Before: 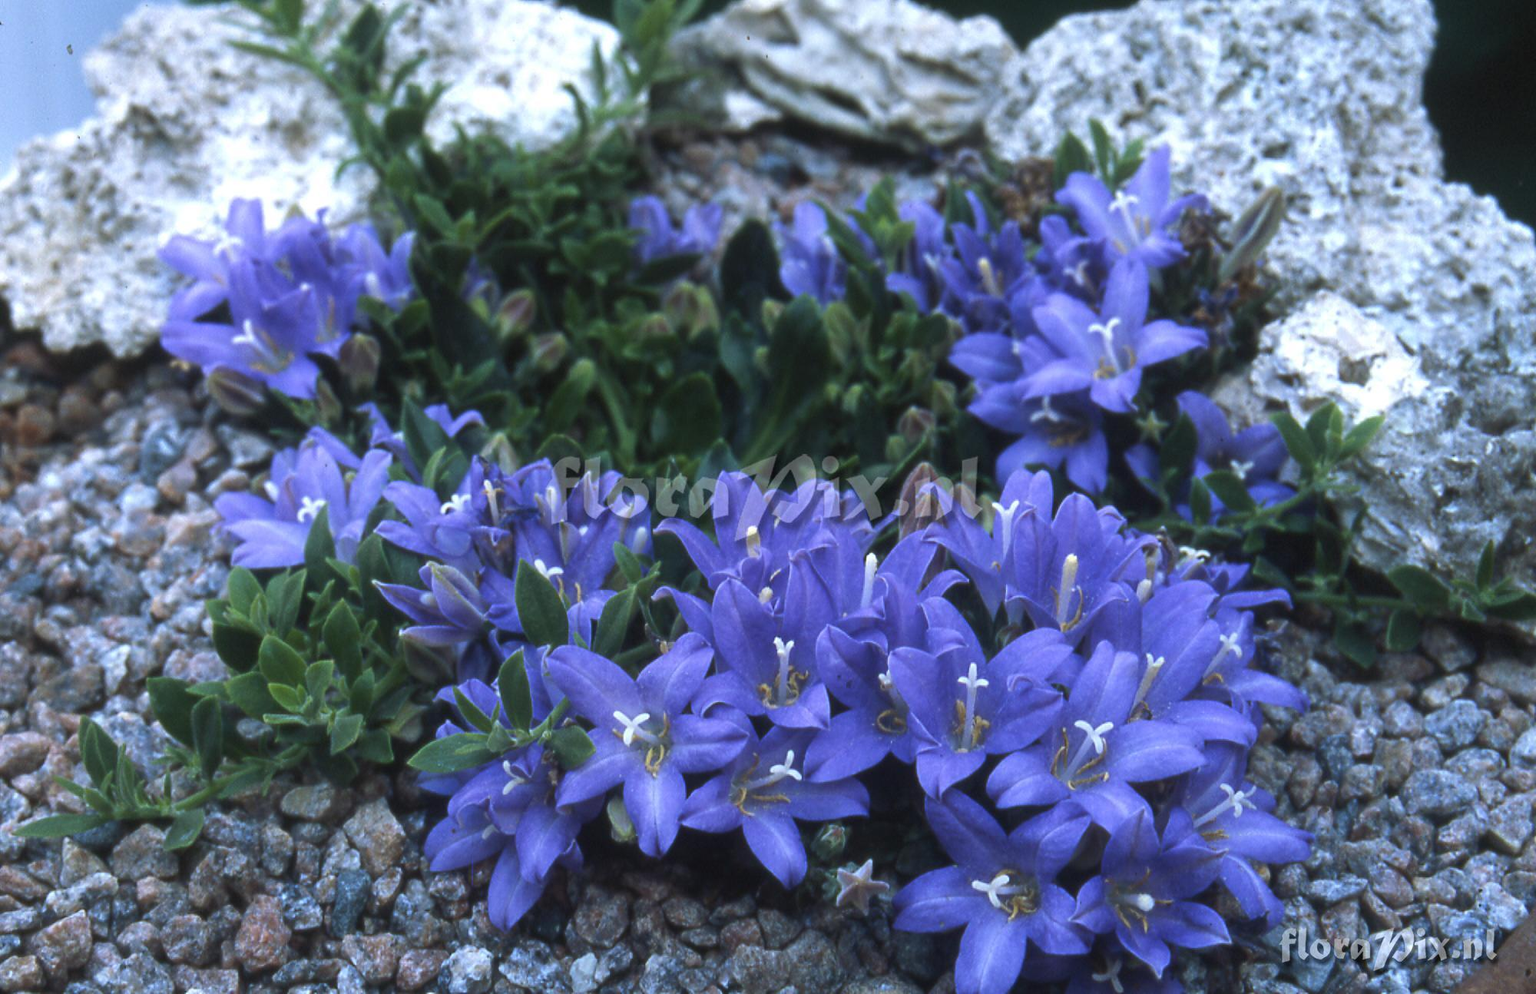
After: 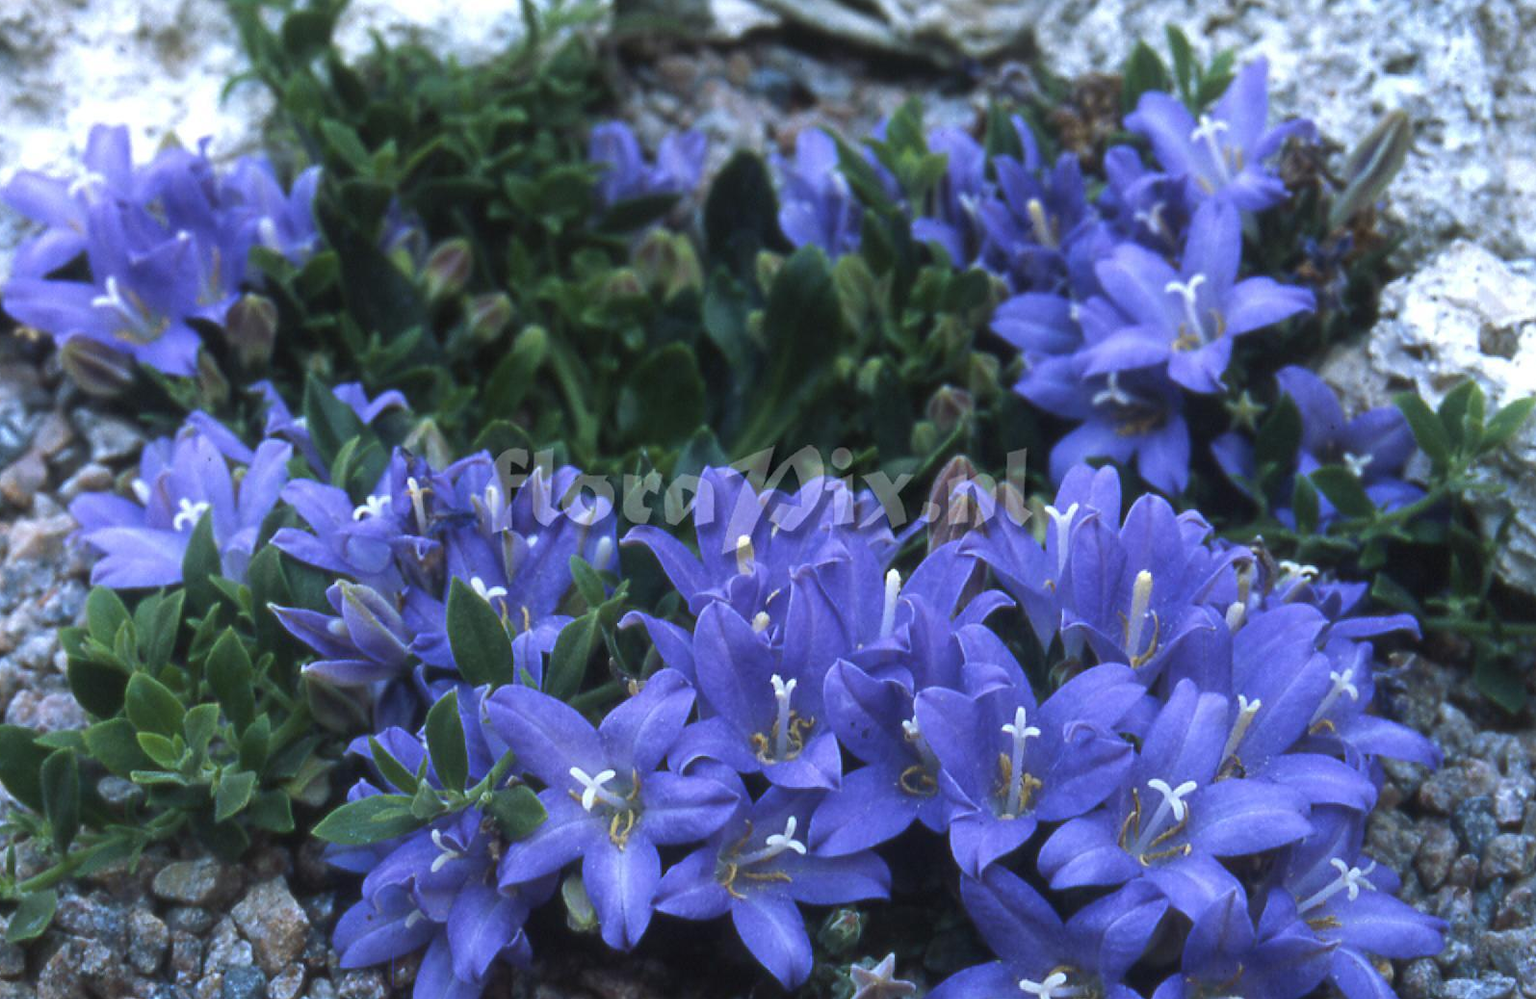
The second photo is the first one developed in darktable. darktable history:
crop and rotate: left 10.387%, top 10.016%, right 9.839%, bottom 9.753%
